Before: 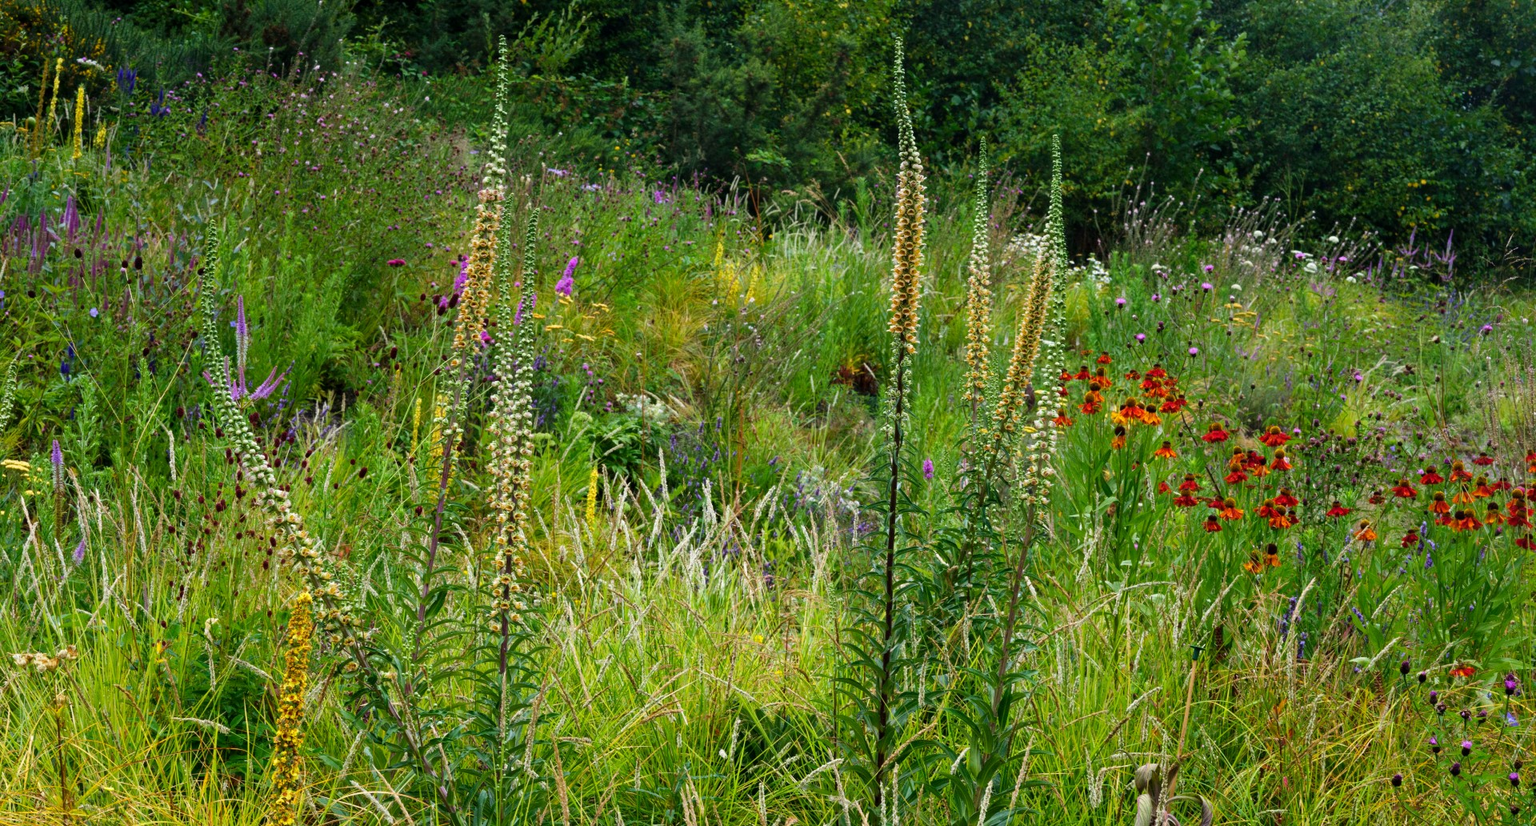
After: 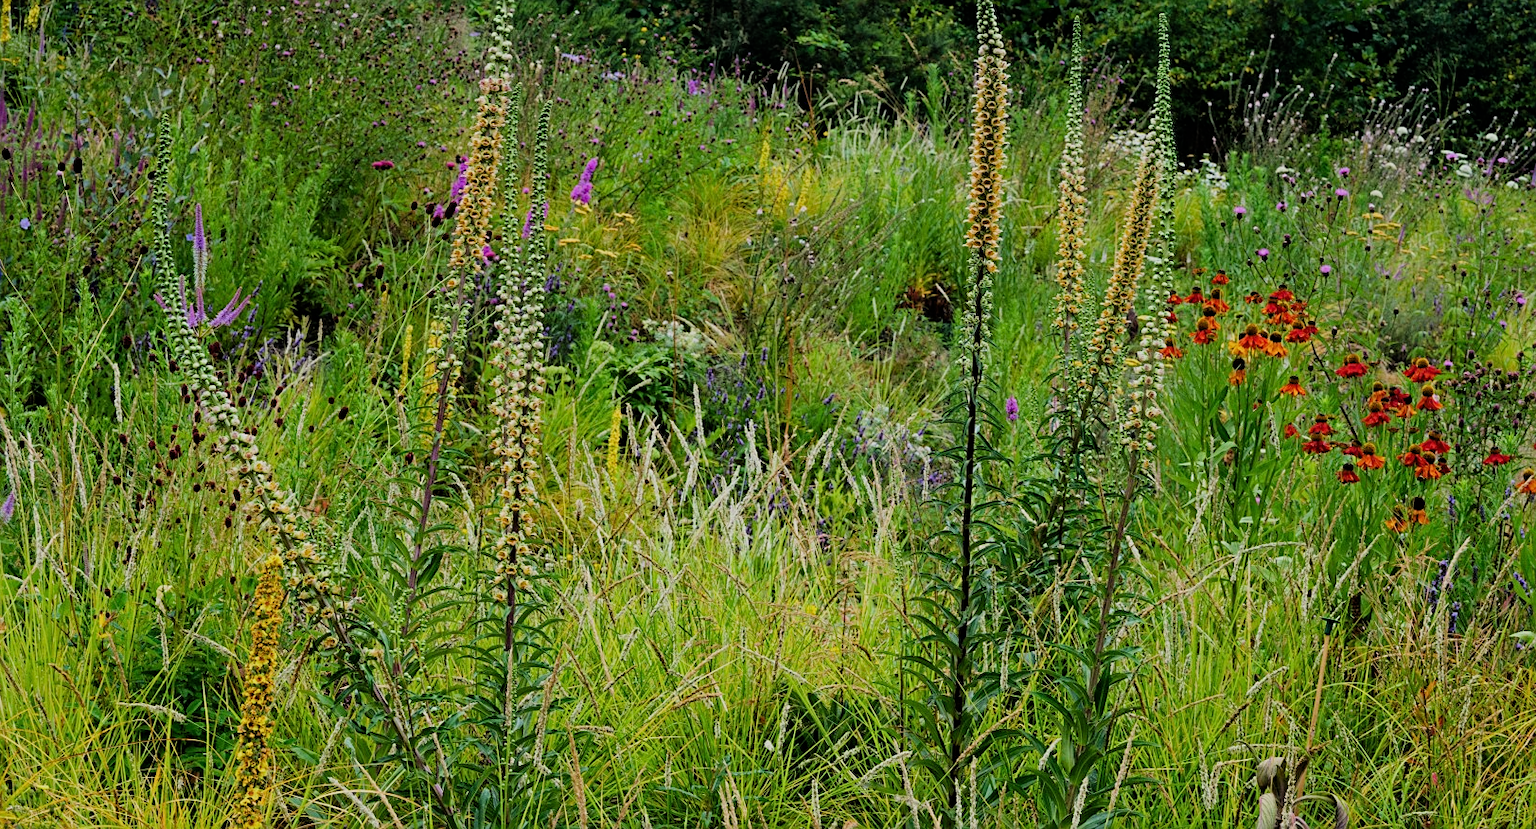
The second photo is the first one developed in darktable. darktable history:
filmic rgb: black relative exposure -7.21 EV, white relative exposure 5.38 EV, hardness 3.03, color science v6 (2022)
crop and rotate: left 4.787%, top 14.97%, right 10.656%
sharpen: on, module defaults
